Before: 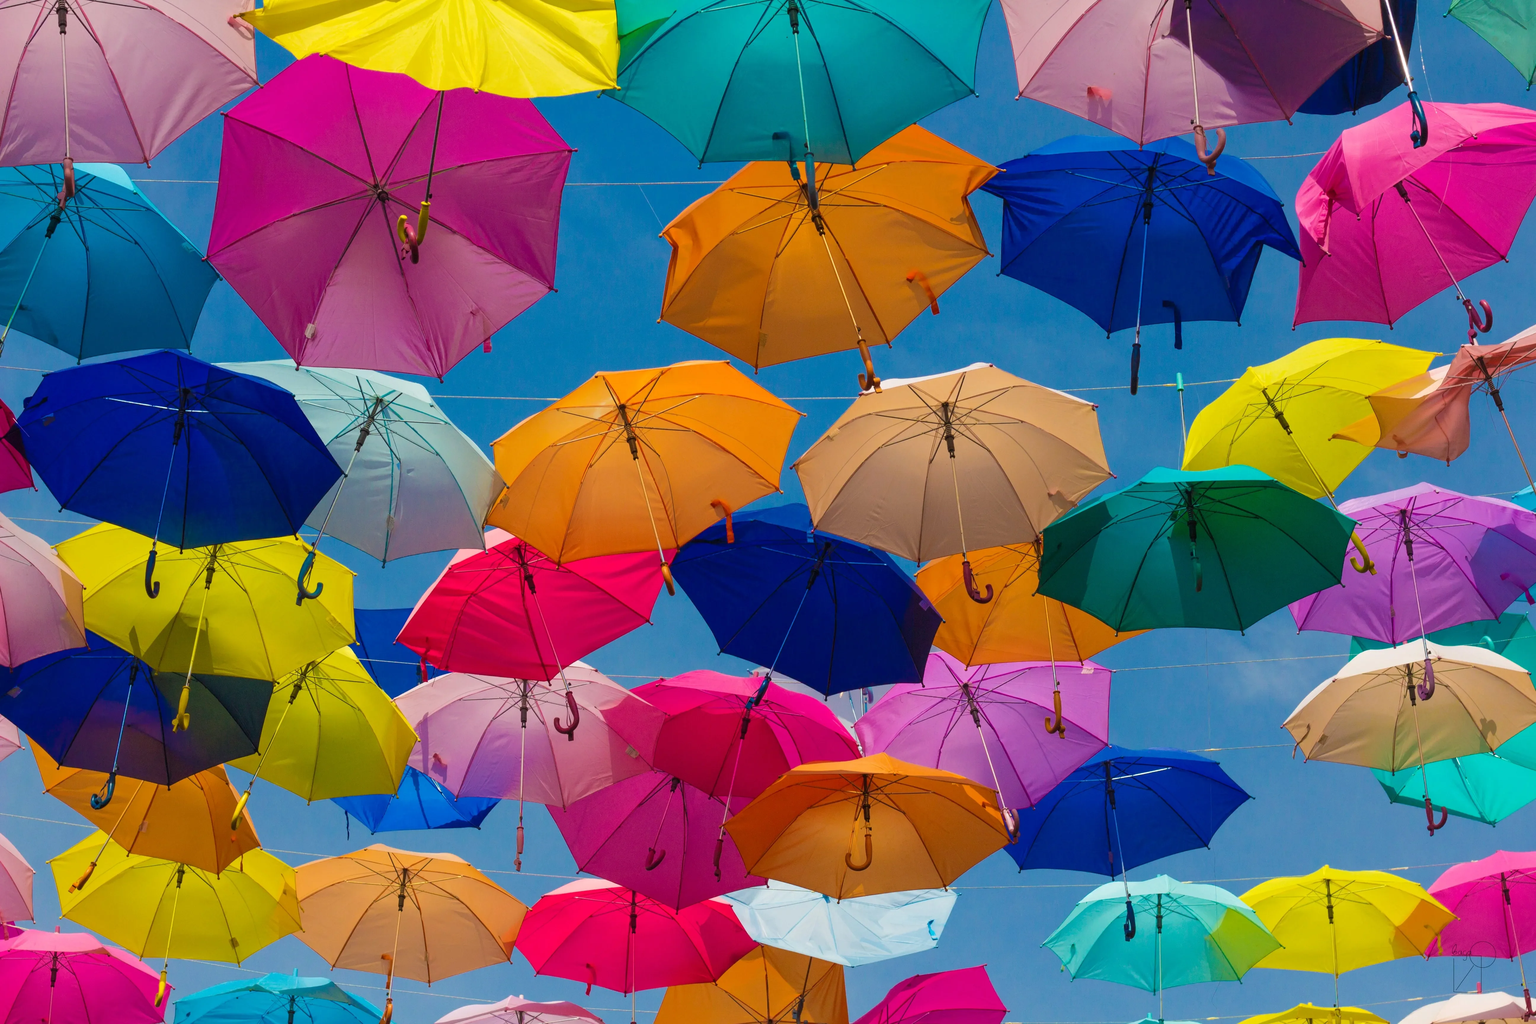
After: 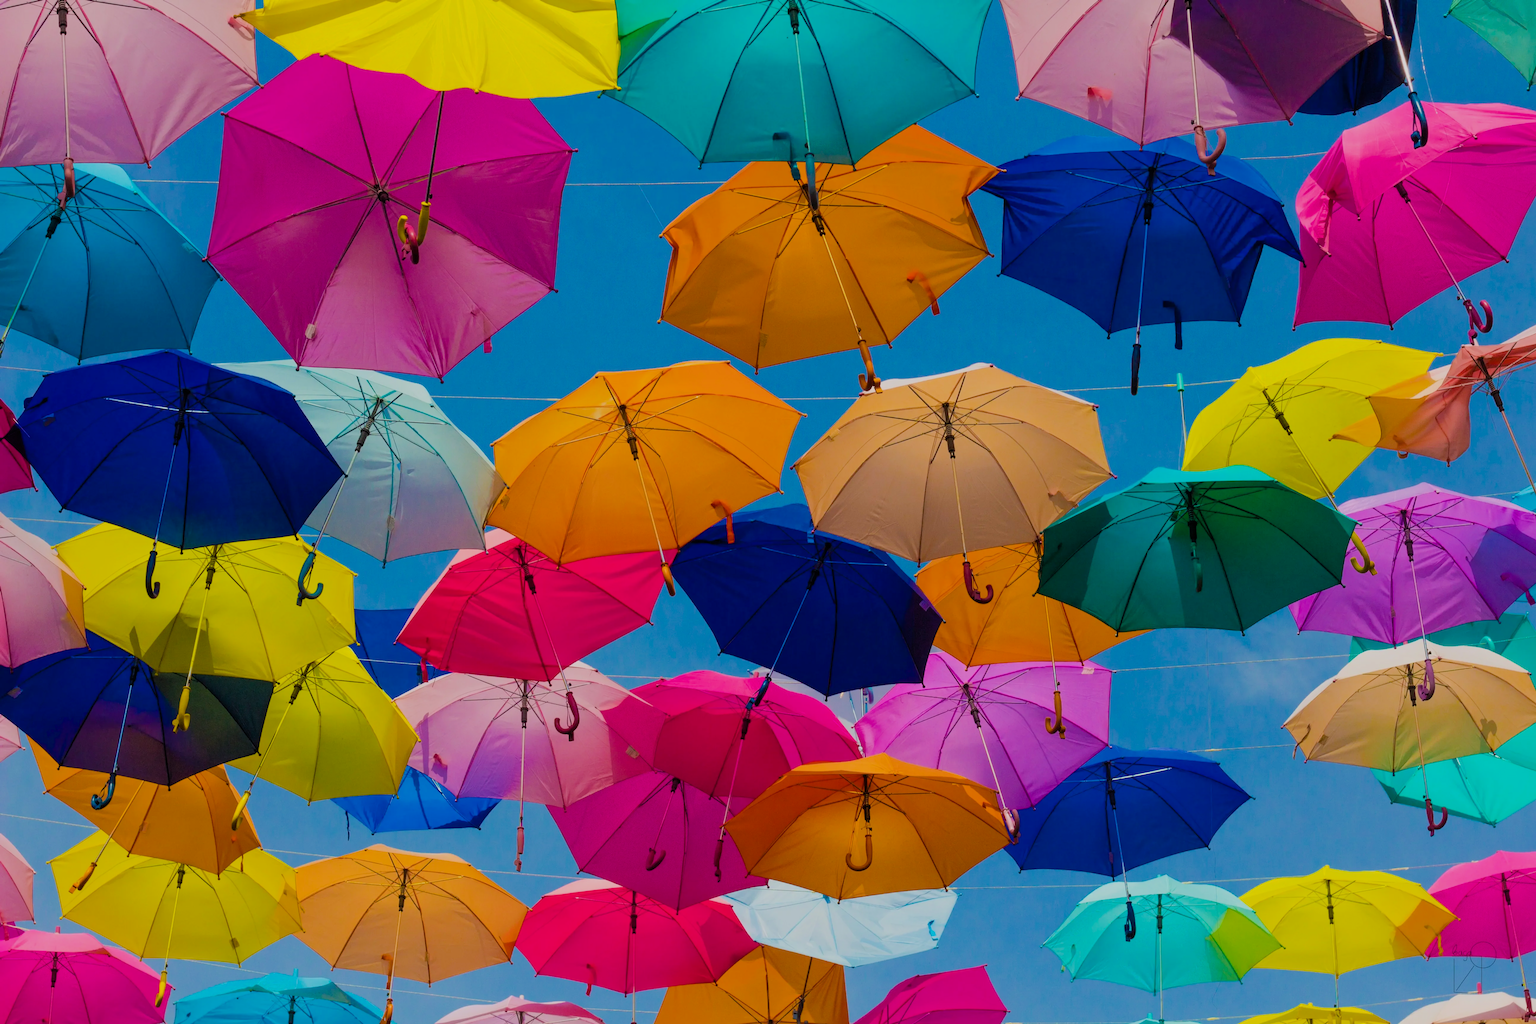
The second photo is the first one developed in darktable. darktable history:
filmic rgb: black relative exposure -7.65 EV, white relative exposure 4.56 EV, hardness 3.61
color balance rgb: perceptual saturation grading › global saturation 20%, global vibrance 20%
